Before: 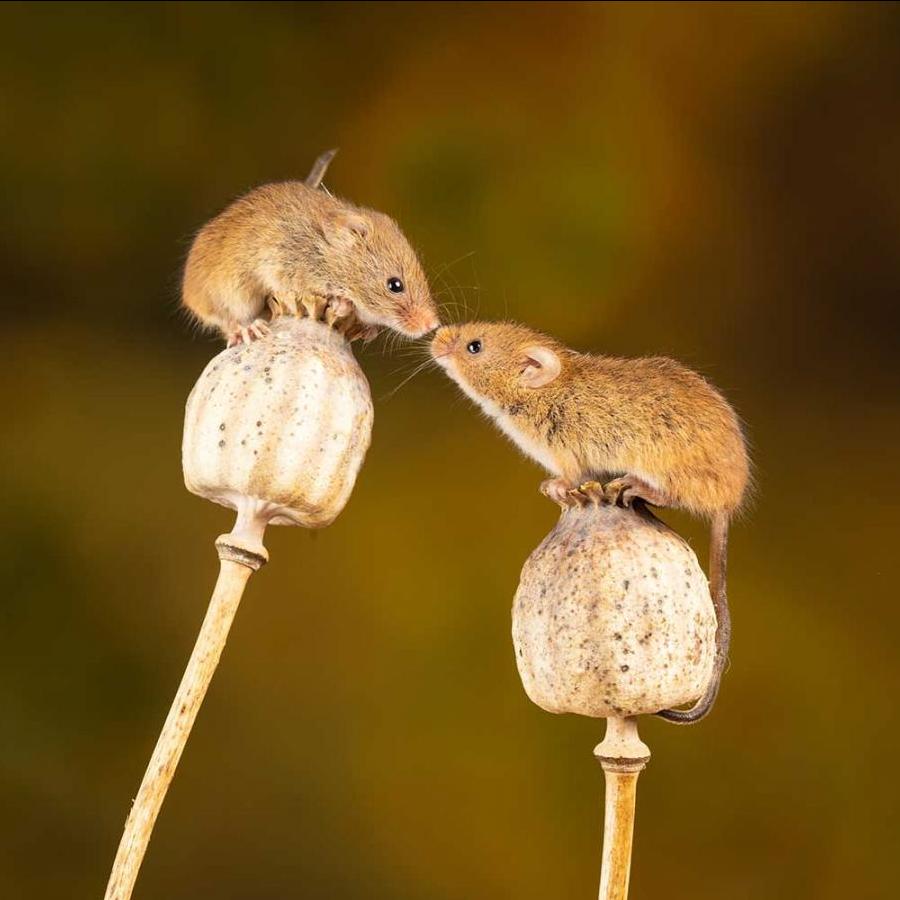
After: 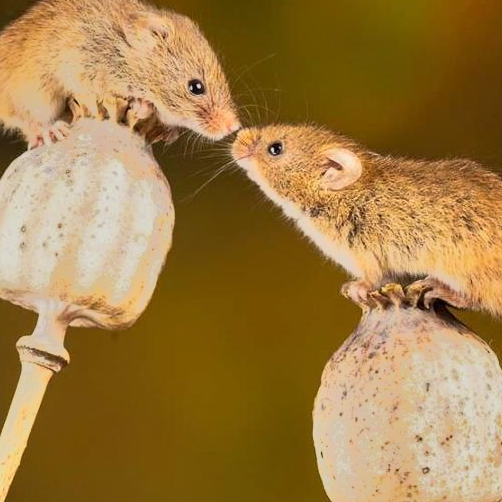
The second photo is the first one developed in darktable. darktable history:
tone equalizer: -7 EV -0.63 EV, -6 EV 1 EV, -5 EV -0.45 EV, -4 EV 0.43 EV, -3 EV 0.41 EV, -2 EV 0.15 EV, -1 EV -0.15 EV, +0 EV -0.39 EV, smoothing diameter 25%, edges refinement/feathering 10, preserve details guided filter
crop and rotate: left 22.13%, top 22.054%, right 22.026%, bottom 22.102%
